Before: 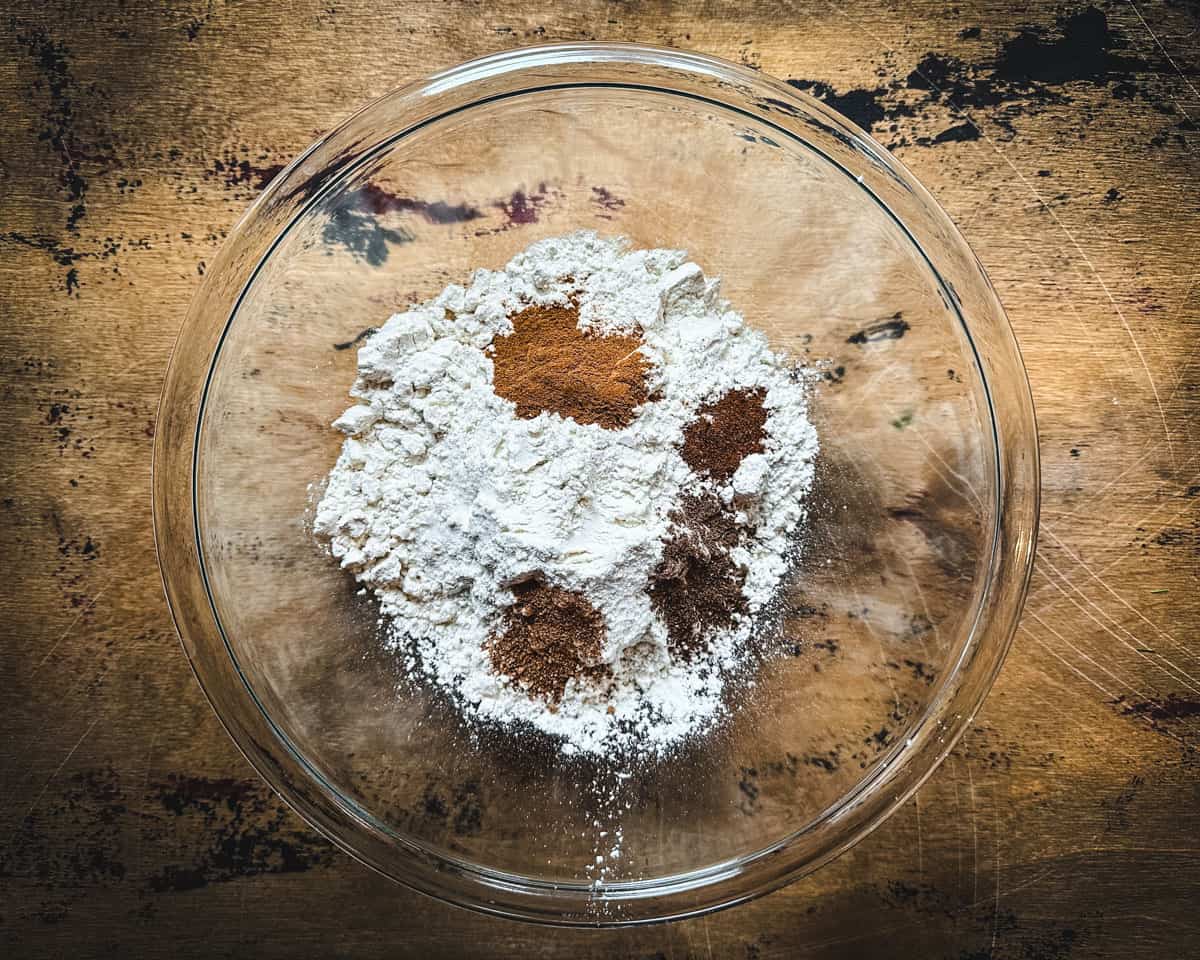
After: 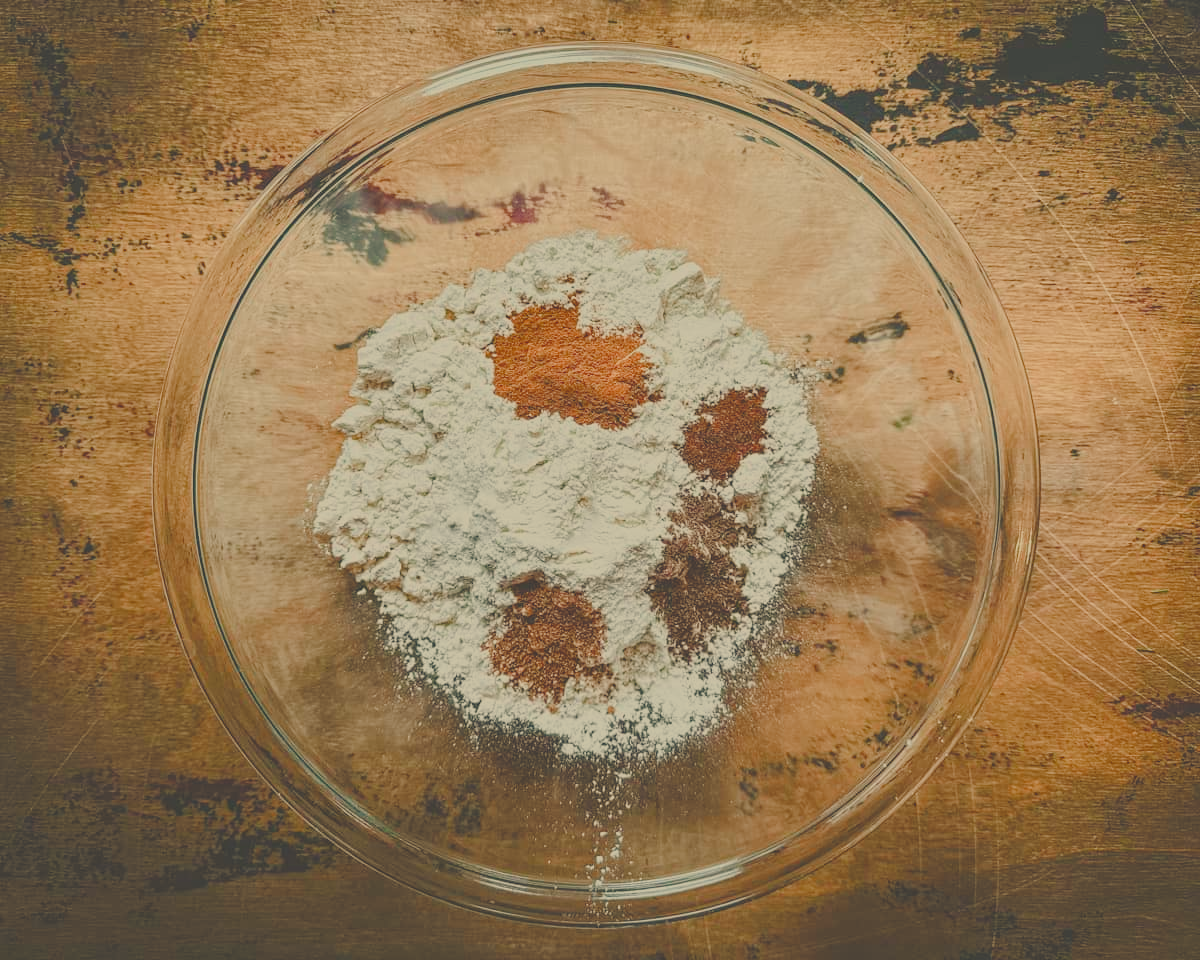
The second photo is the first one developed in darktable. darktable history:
white balance: red 1.08, blue 0.791
exposure: black level correction -0.015, exposure -0.125 EV, compensate highlight preservation false
color balance rgb: shadows lift › chroma 1%, shadows lift › hue 113°, highlights gain › chroma 0.2%, highlights gain › hue 333°, perceptual saturation grading › global saturation 20%, perceptual saturation grading › highlights -50%, perceptual saturation grading › shadows 25%, contrast -30%
rgb levels: preserve colors sum RGB, levels [[0.038, 0.433, 0.934], [0, 0.5, 1], [0, 0.5, 1]]
tone equalizer: on, module defaults
